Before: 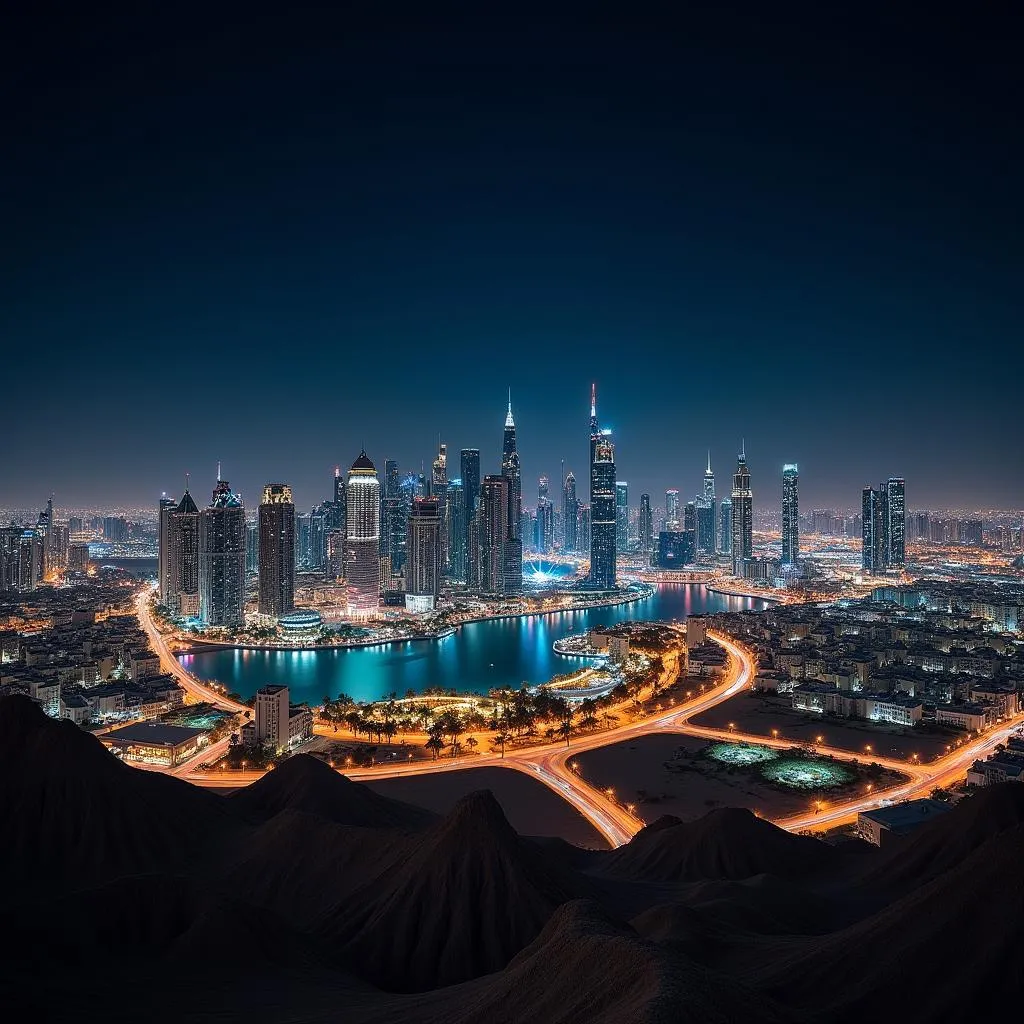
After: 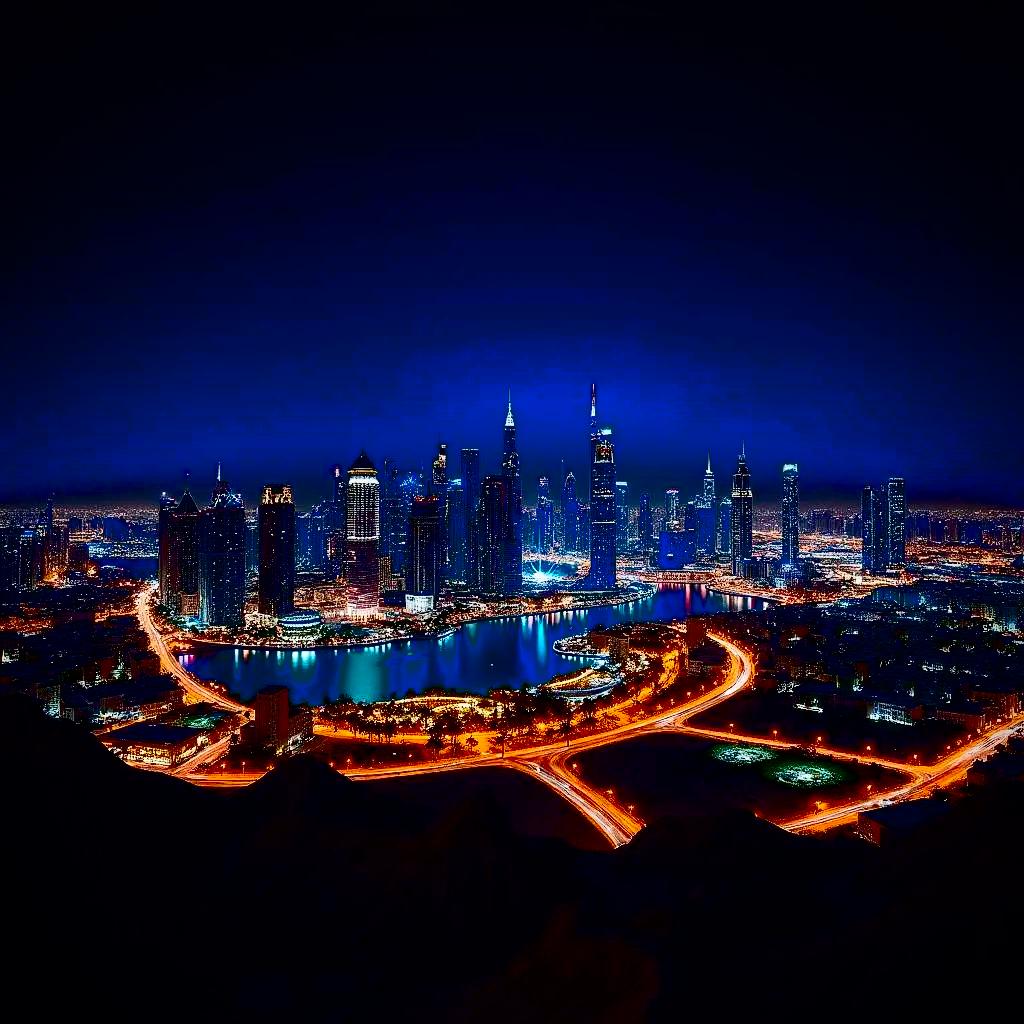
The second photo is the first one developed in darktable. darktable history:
exposure: black level correction 0.1, exposure -0.092 EV, compensate highlight preservation false
white balance: emerald 1
contrast brightness saturation: contrast 0.32, brightness -0.08, saturation 0.17
vignetting: brightness -0.629, saturation -0.007, center (-0.028, 0.239)
